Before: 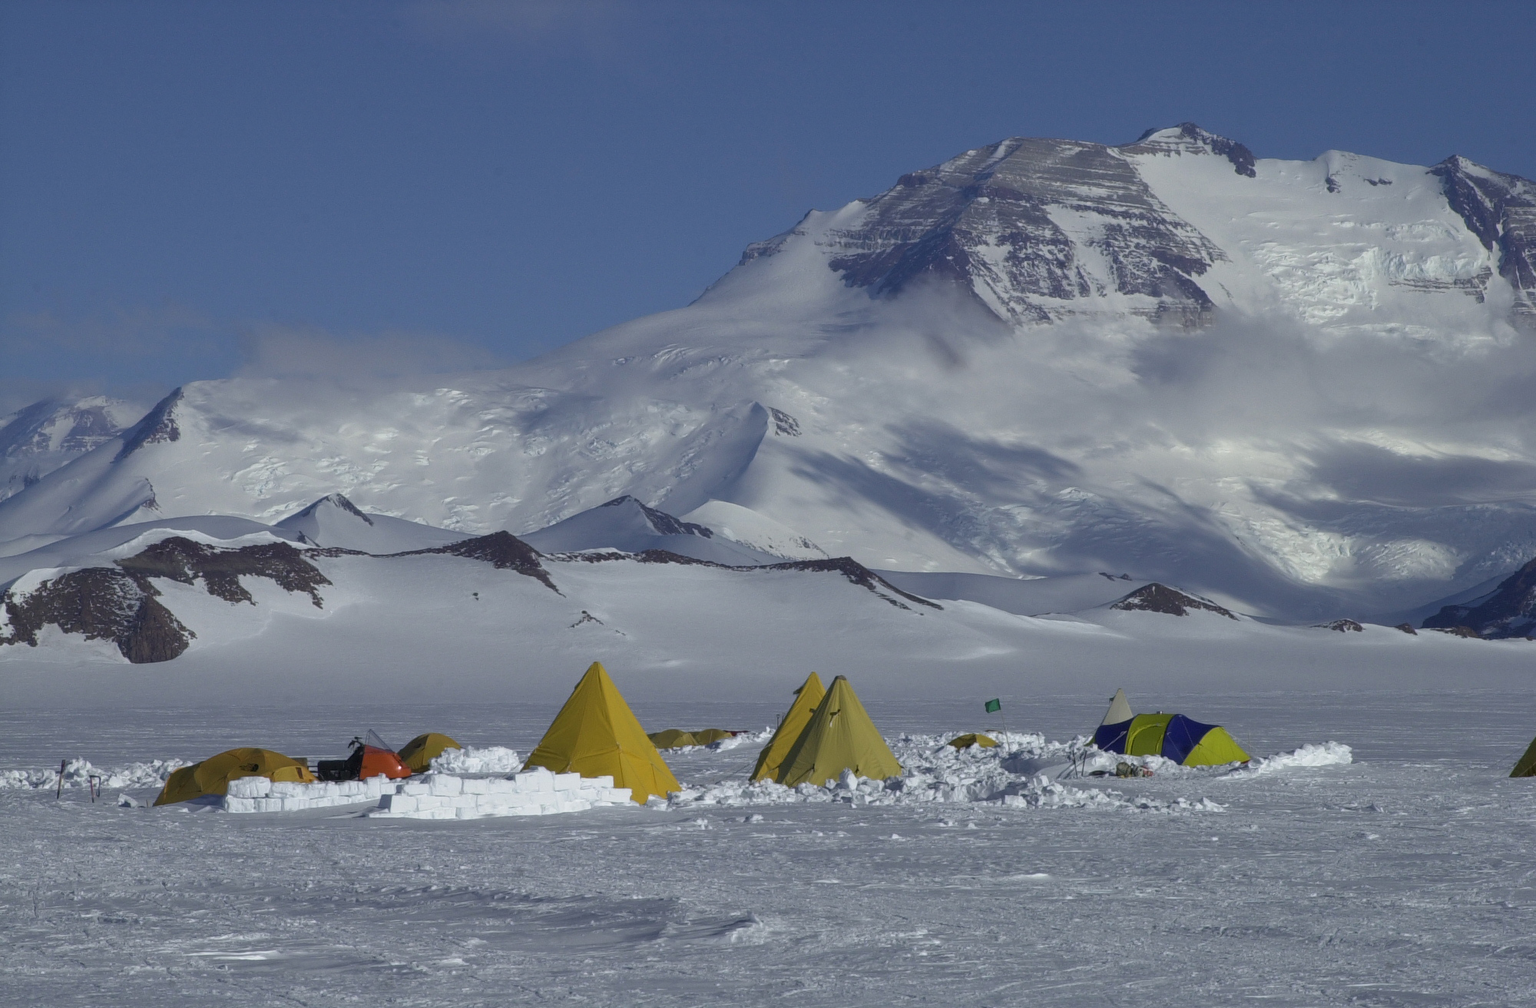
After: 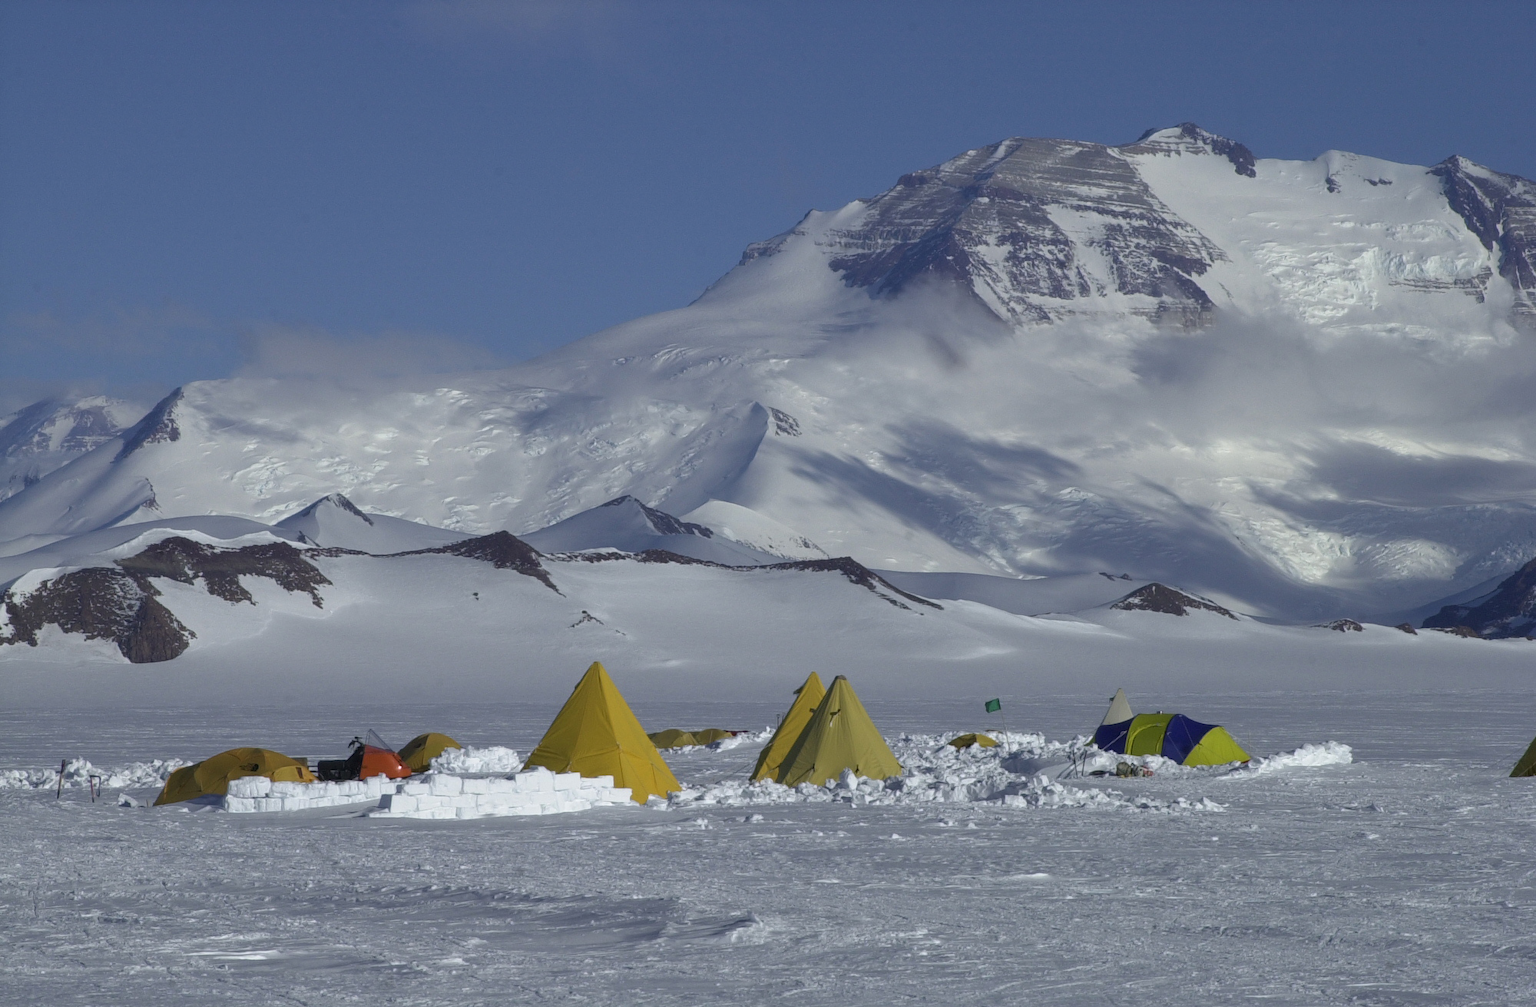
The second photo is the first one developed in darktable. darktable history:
shadows and highlights: radius 172.84, shadows 27.26, white point adjustment 2.98, highlights -68.92, soften with gaussian
